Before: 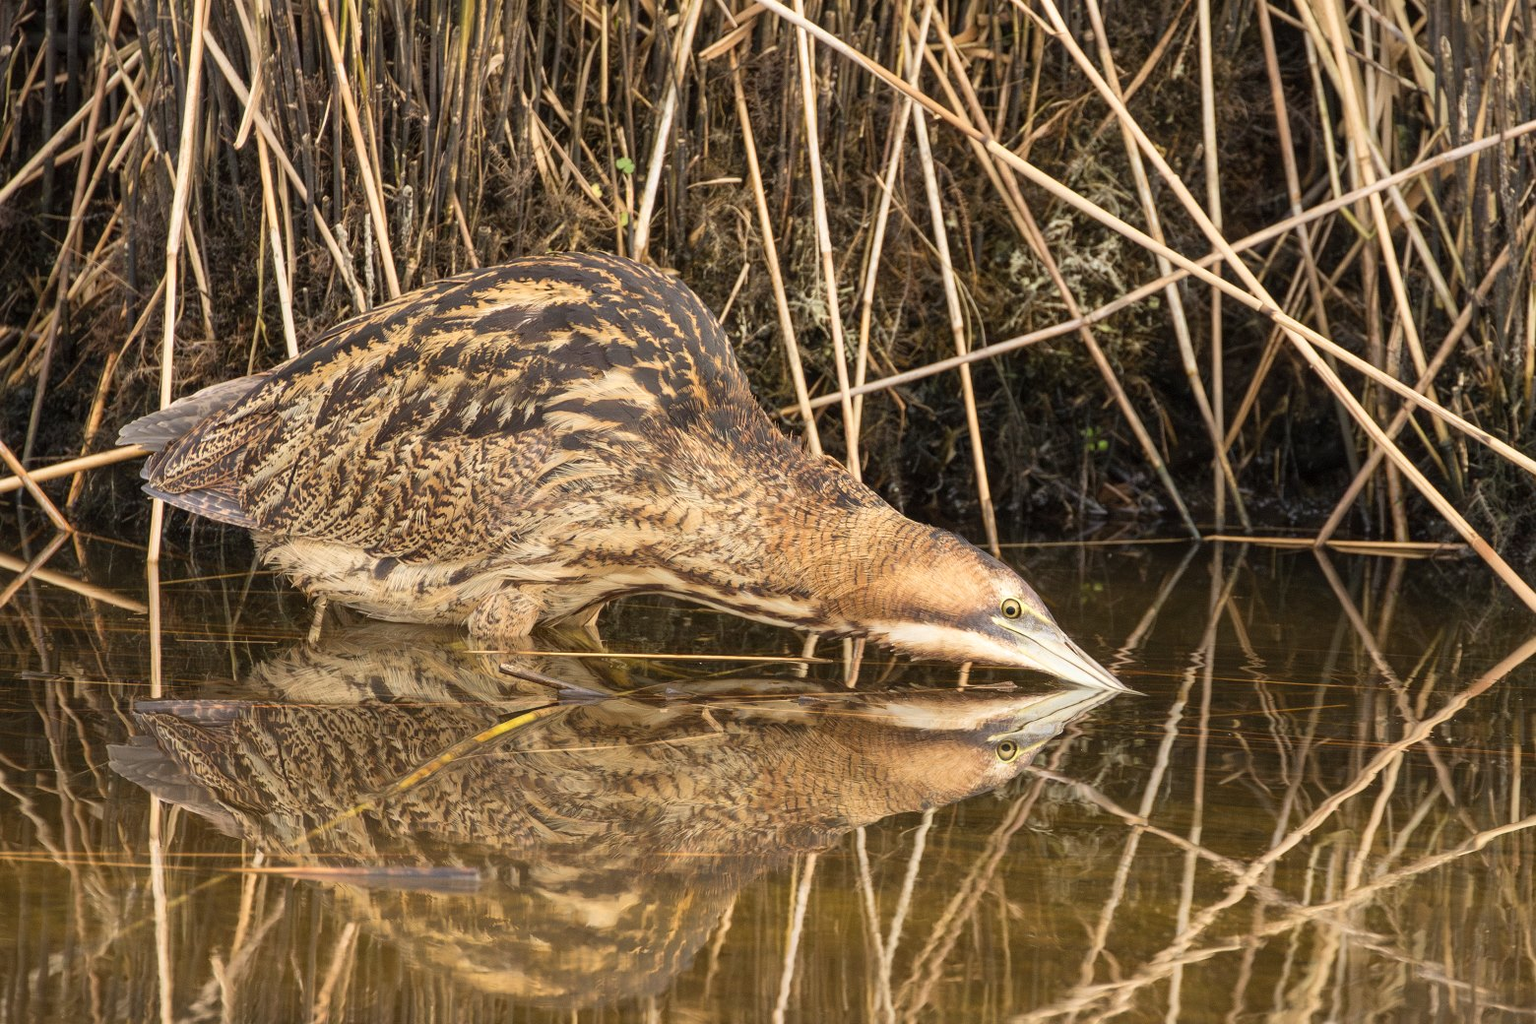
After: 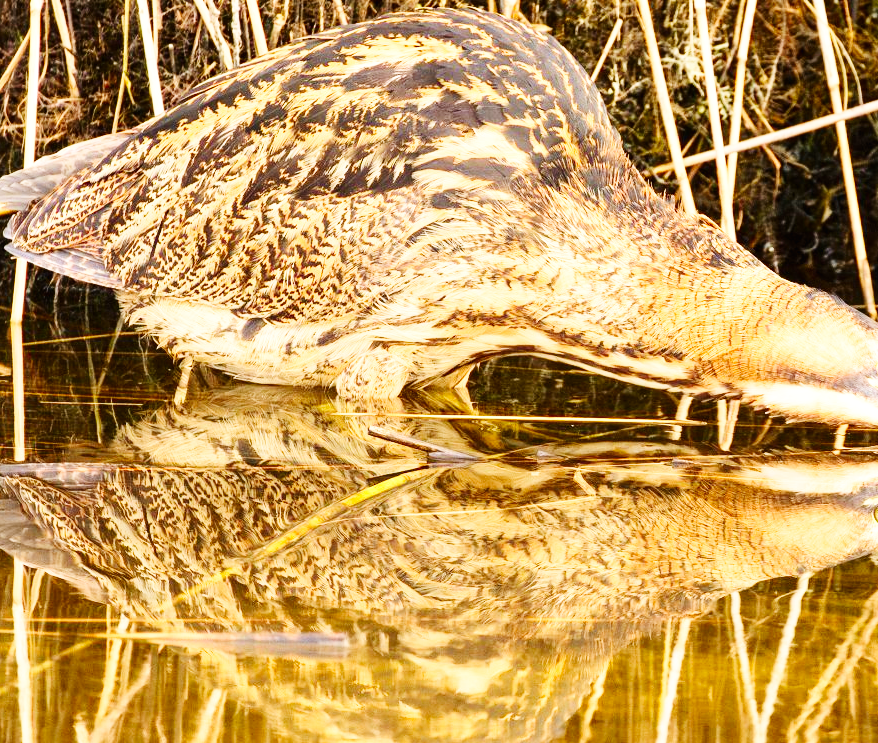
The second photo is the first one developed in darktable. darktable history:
crop: left 8.966%, top 23.852%, right 34.699%, bottom 4.703%
color balance: on, module defaults
contrast brightness saturation: contrast 0.16, saturation 0.32
base curve: curves: ch0 [(0, 0.003) (0.001, 0.002) (0.006, 0.004) (0.02, 0.022) (0.048, 0.086) (0.094, 0.234) (0.162, 0.431) (0.258, 0.629) (0.385, 0.8) (0.548, 0.918) (0.751, 0.988) (1, 1)], preserve colors none
